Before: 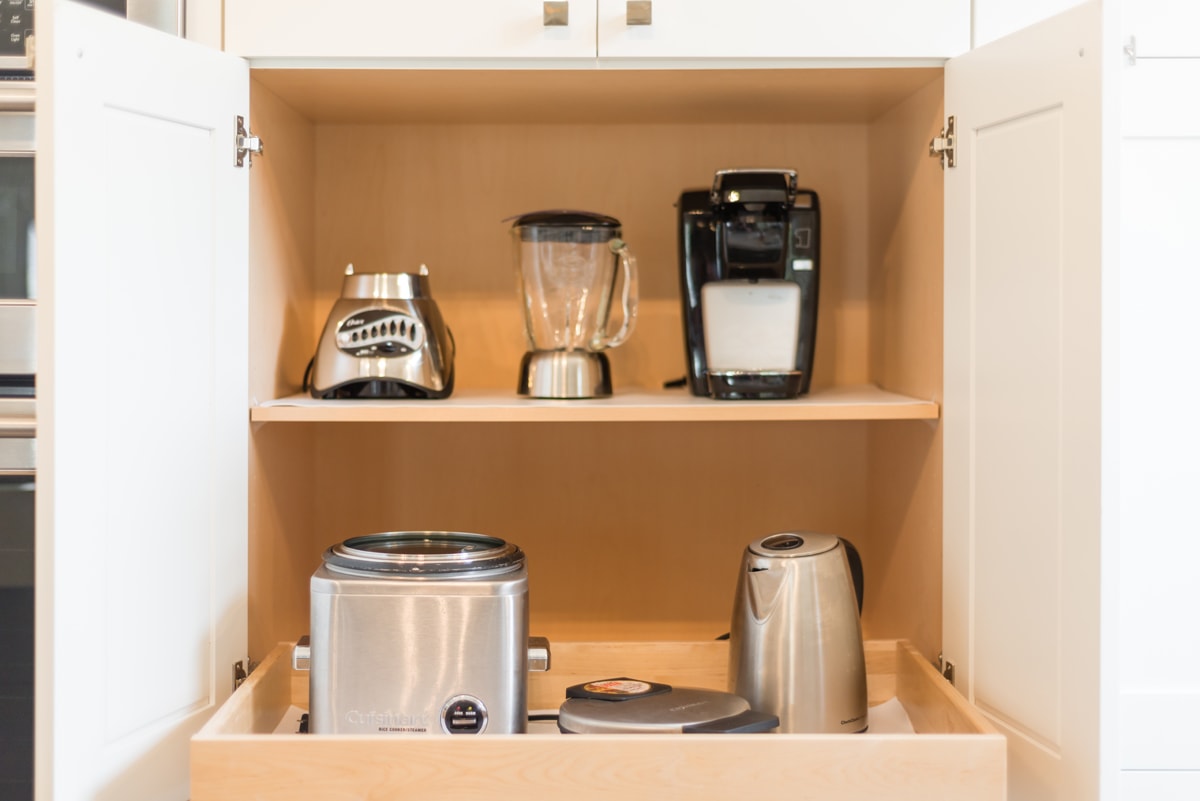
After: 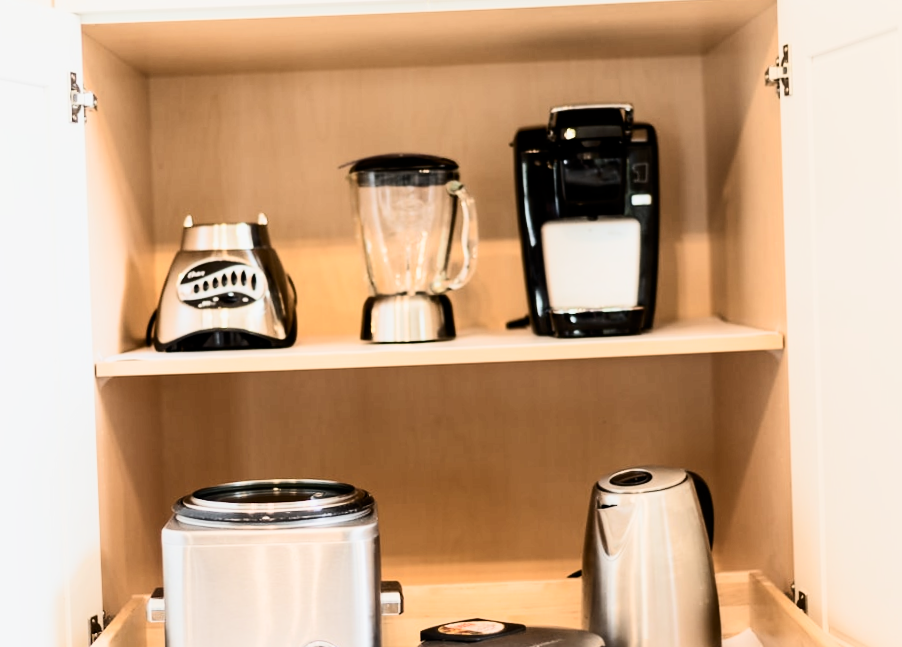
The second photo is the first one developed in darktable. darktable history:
crop: left 11.225%, top 5.381%, right 9.565%, bottom 10.314%
filmic rgb: black relative exposure -5 EV, hardness 2.88, contrast 1.3, highlights saturation mix -30%
rotate and perspective: rotation -2.12°, lens shift (vertical) 0.009, lens shift (horizontal) -0.008, automatic cropping original format, crop left 0.036, crop right 0.964, crop top 0.05, crop bottom 0.959
contrast brightness saturation: contrast 0.39, brightness 0.1
